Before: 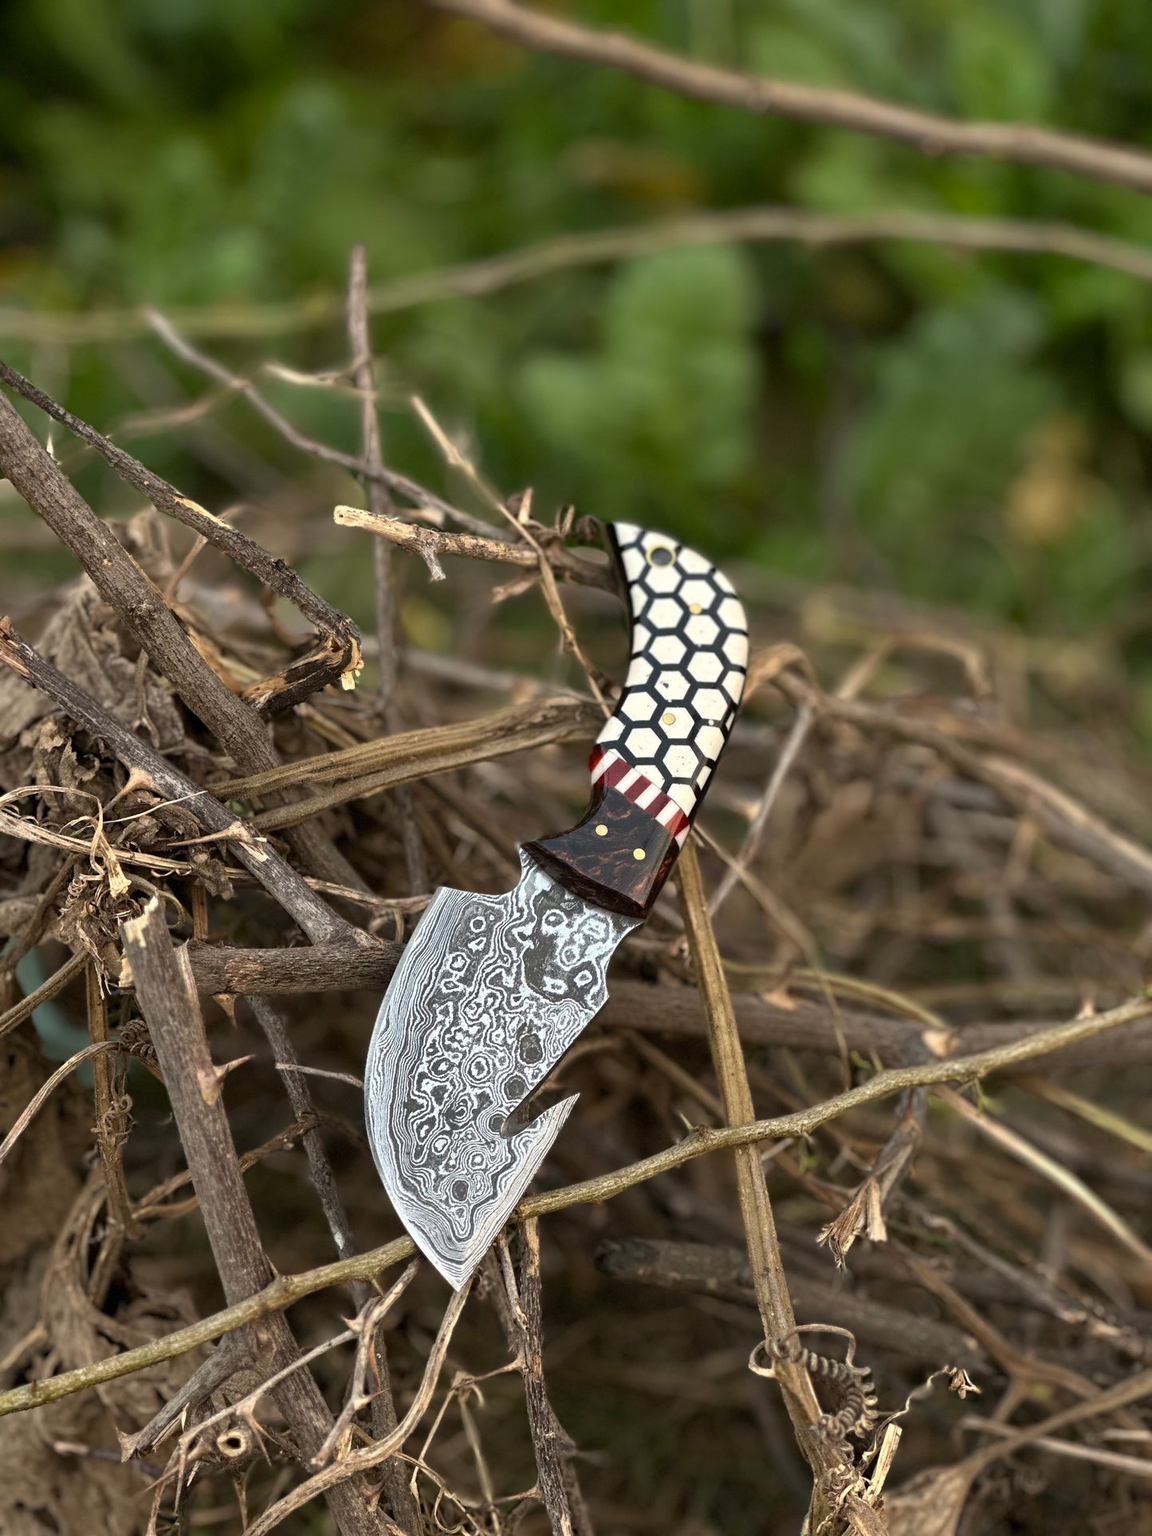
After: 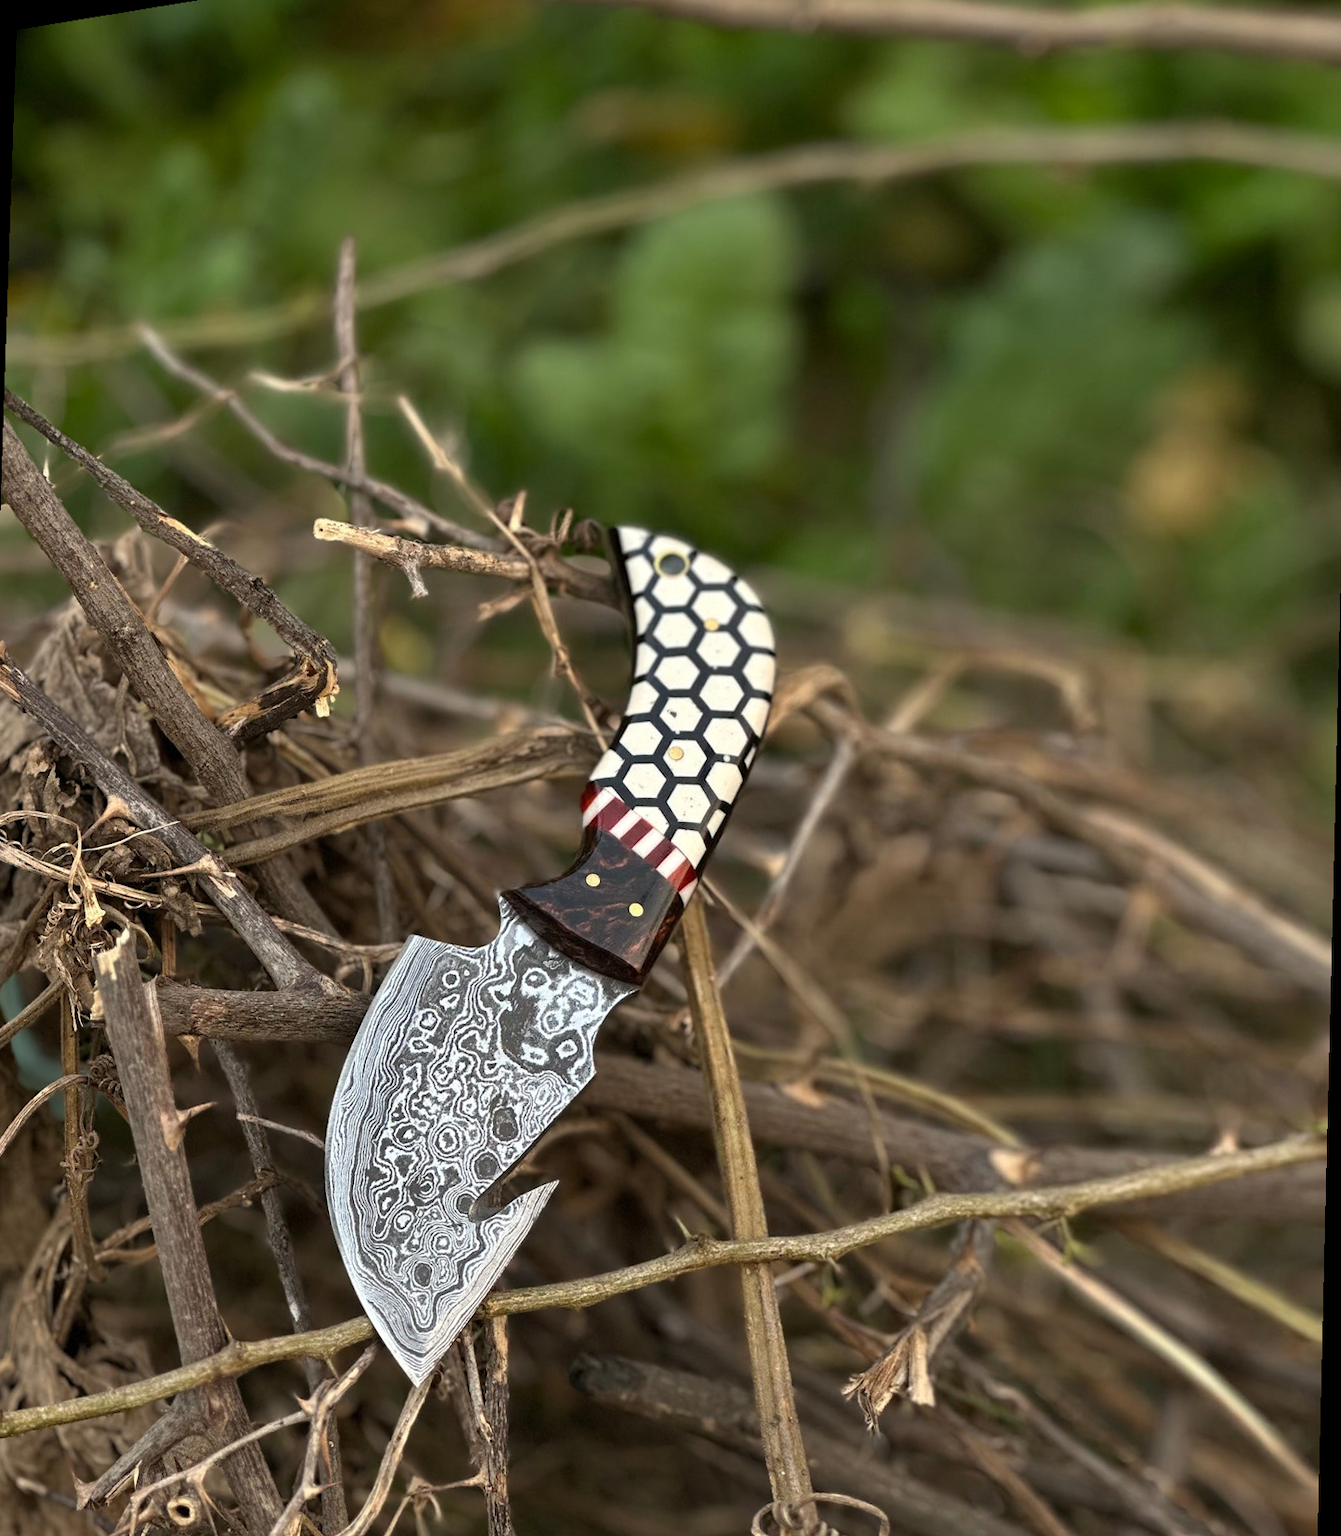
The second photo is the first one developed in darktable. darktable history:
tone equalizer: on, module defaults
rotate and perspective: rotation 1.69°, lens shift (vertical) -0.023, lens shift (horizontal) -0.291, crop left 0.025, crop right 0.988, crop top 0.092, crop bottom 0.842
